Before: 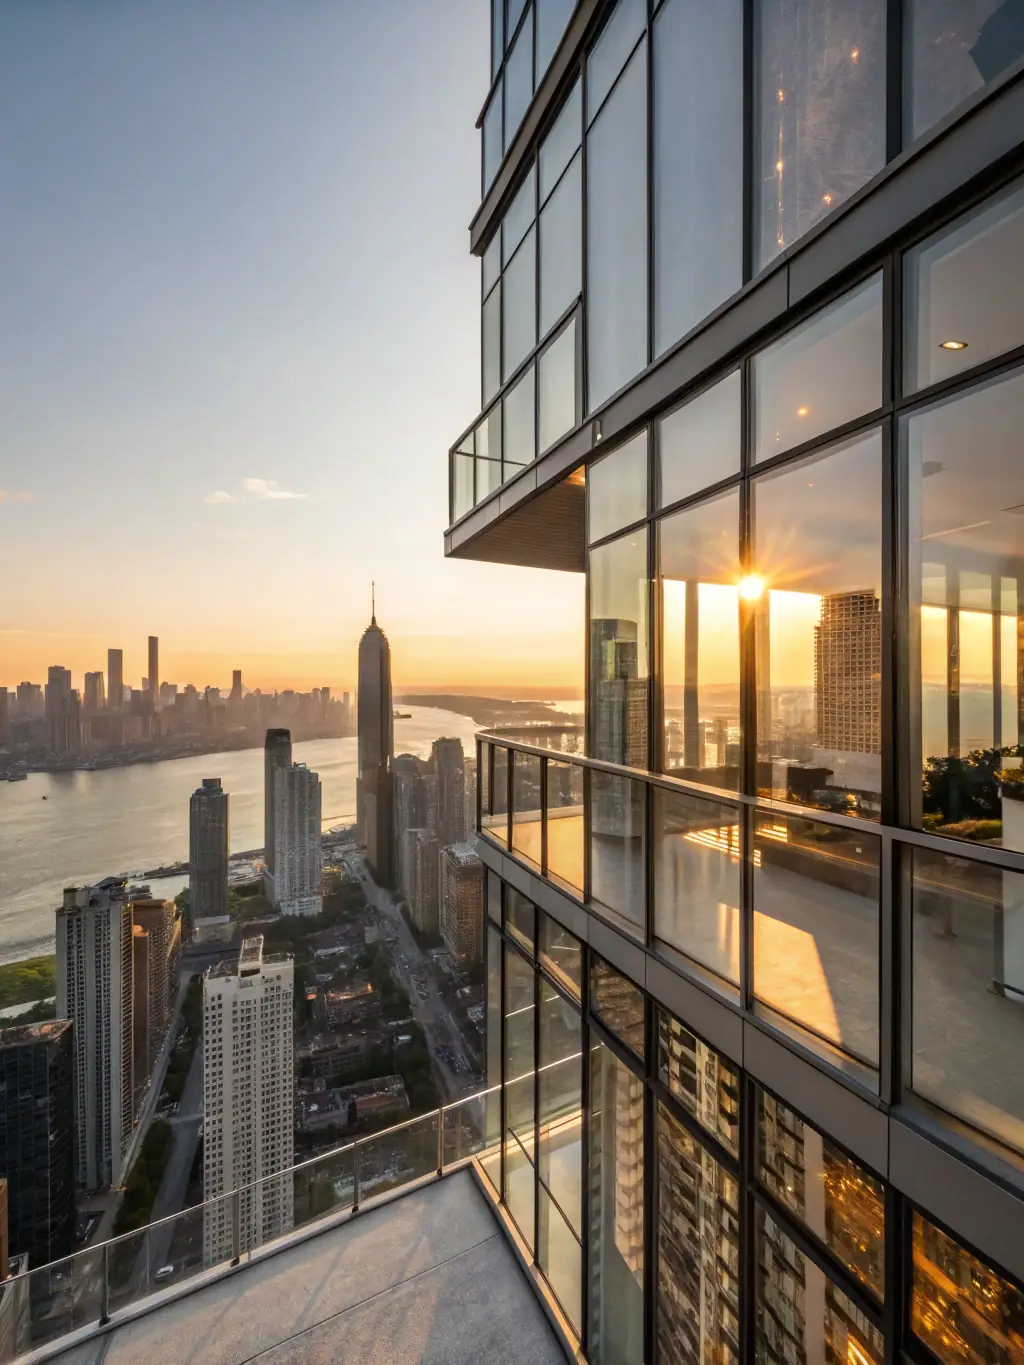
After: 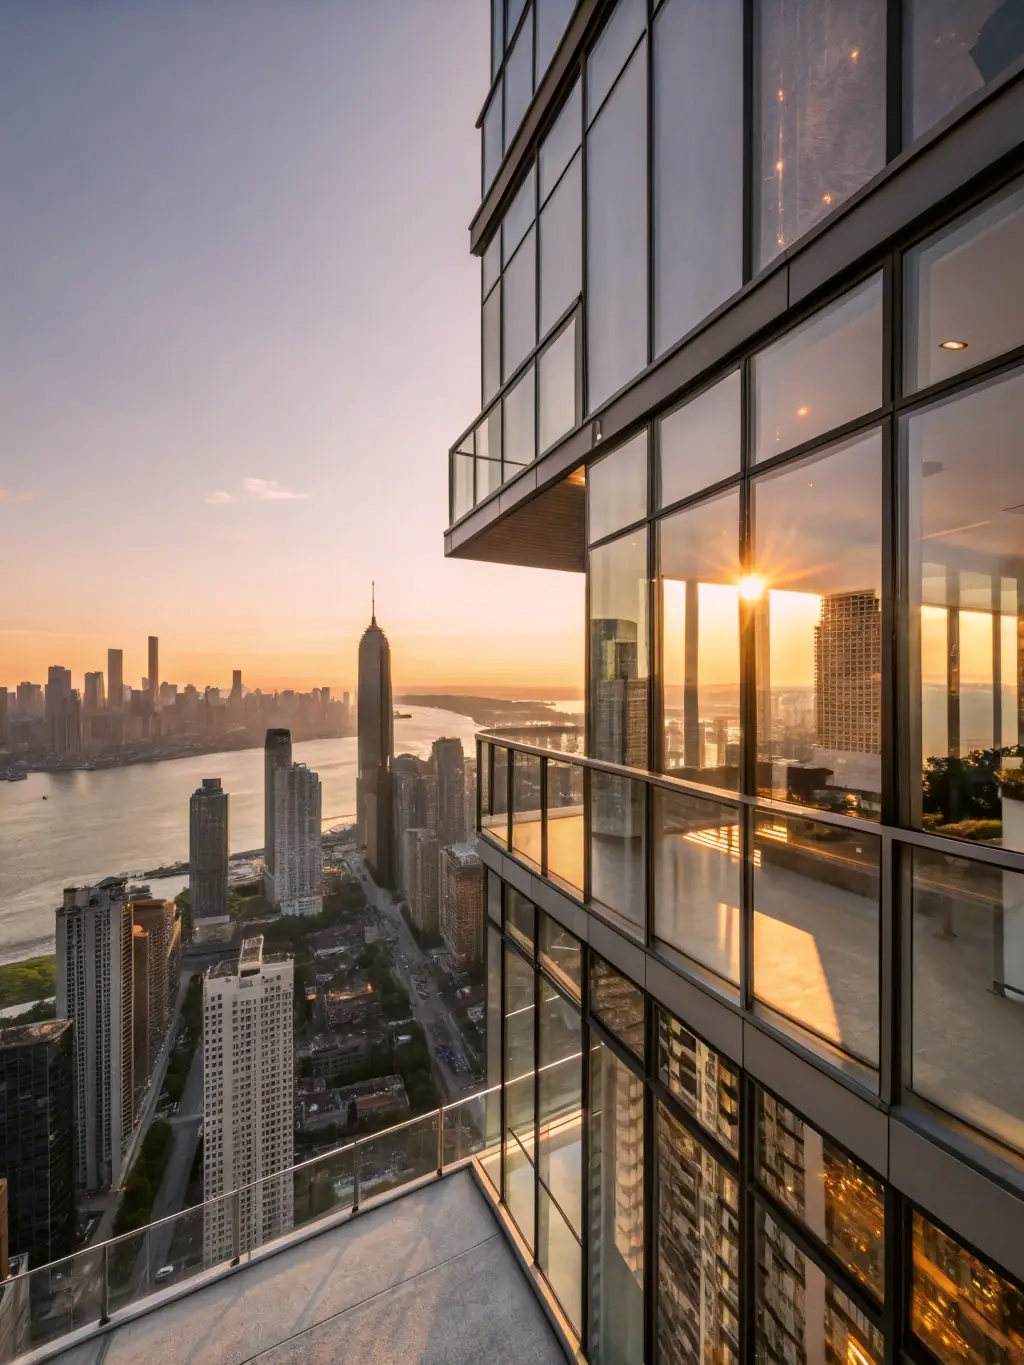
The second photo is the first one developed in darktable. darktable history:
graduated density: density 0.38 EV, hardness 21%, rotation -6.11°, saturation 32%
color correction: highlights a* 3.12, highlights b* -1.55, shadows a* -0.101, shadows b* 2.52, saturation 0.98
